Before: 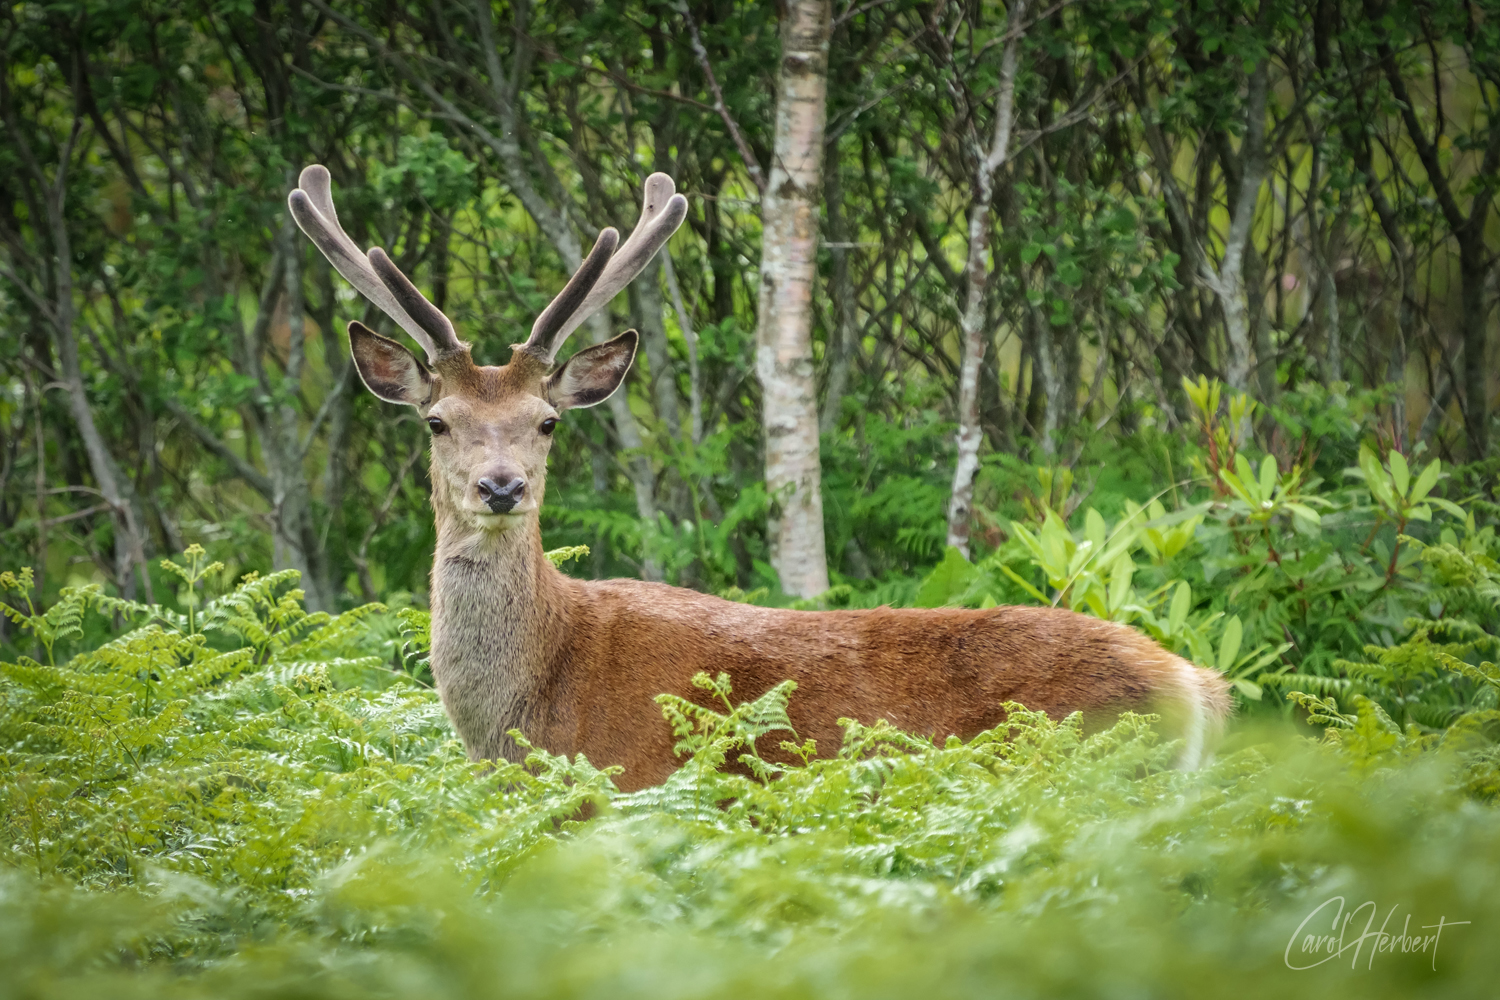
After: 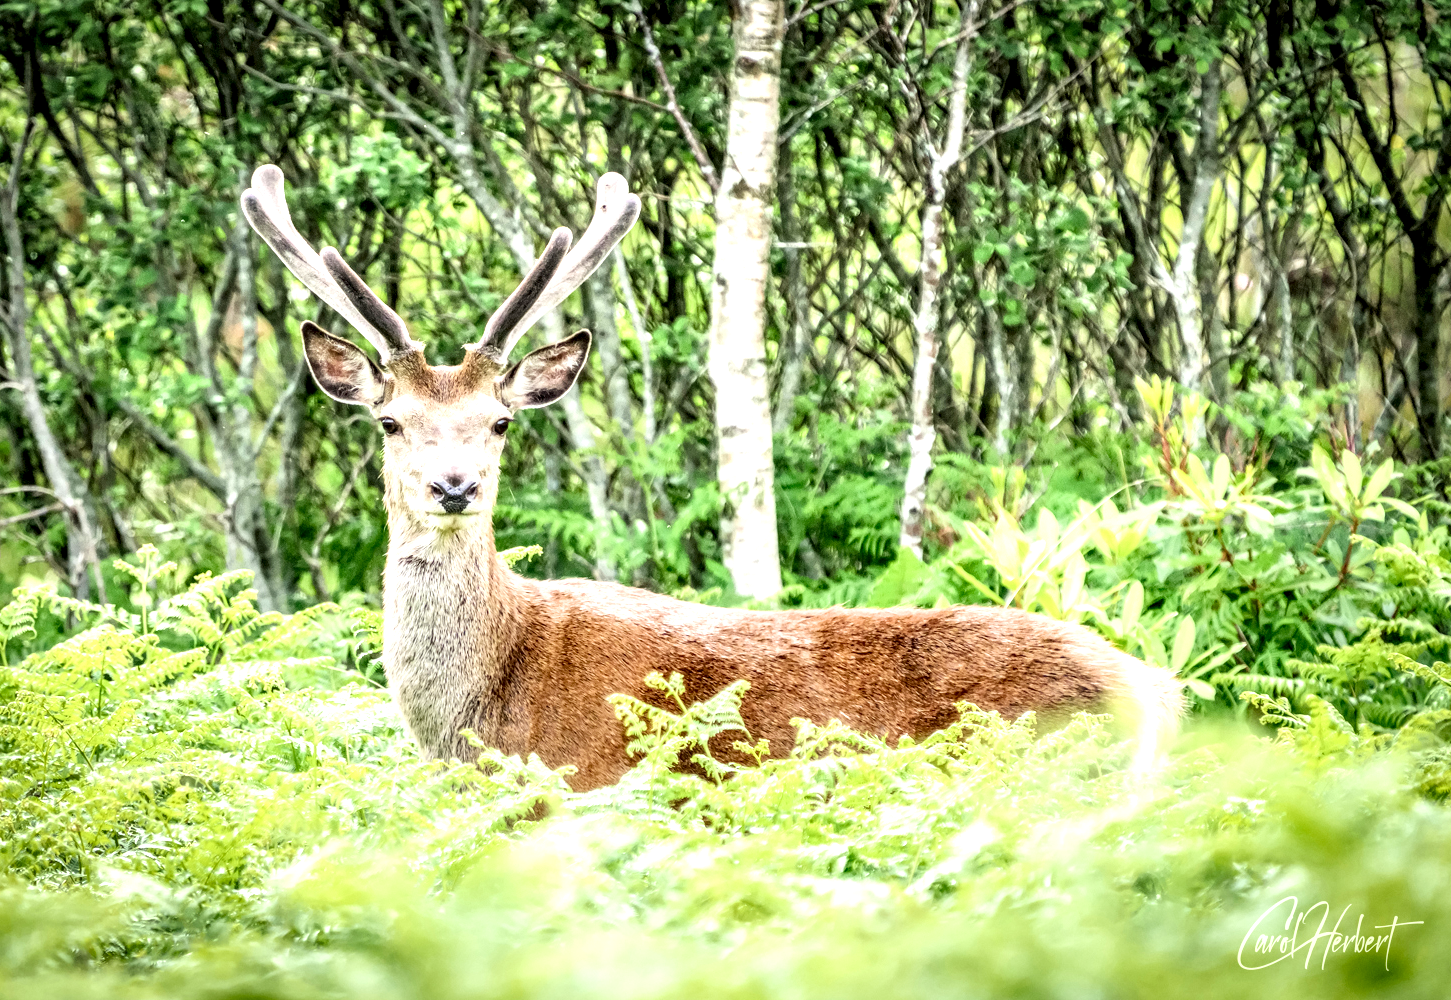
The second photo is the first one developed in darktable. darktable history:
exposure: black level correction 0.001, exposure 1.822 EV, compensate exposure bias true, compensate highlight preservation false
crop and rotate: left 3.238%
local contrast: detail 203%
color balance: mode lift, gamma, gain (sRGB), lift [0.97, 1, 1, 1], gamma [1.03, 1, 1, 1]
filmic rgb: hardness 4.17
